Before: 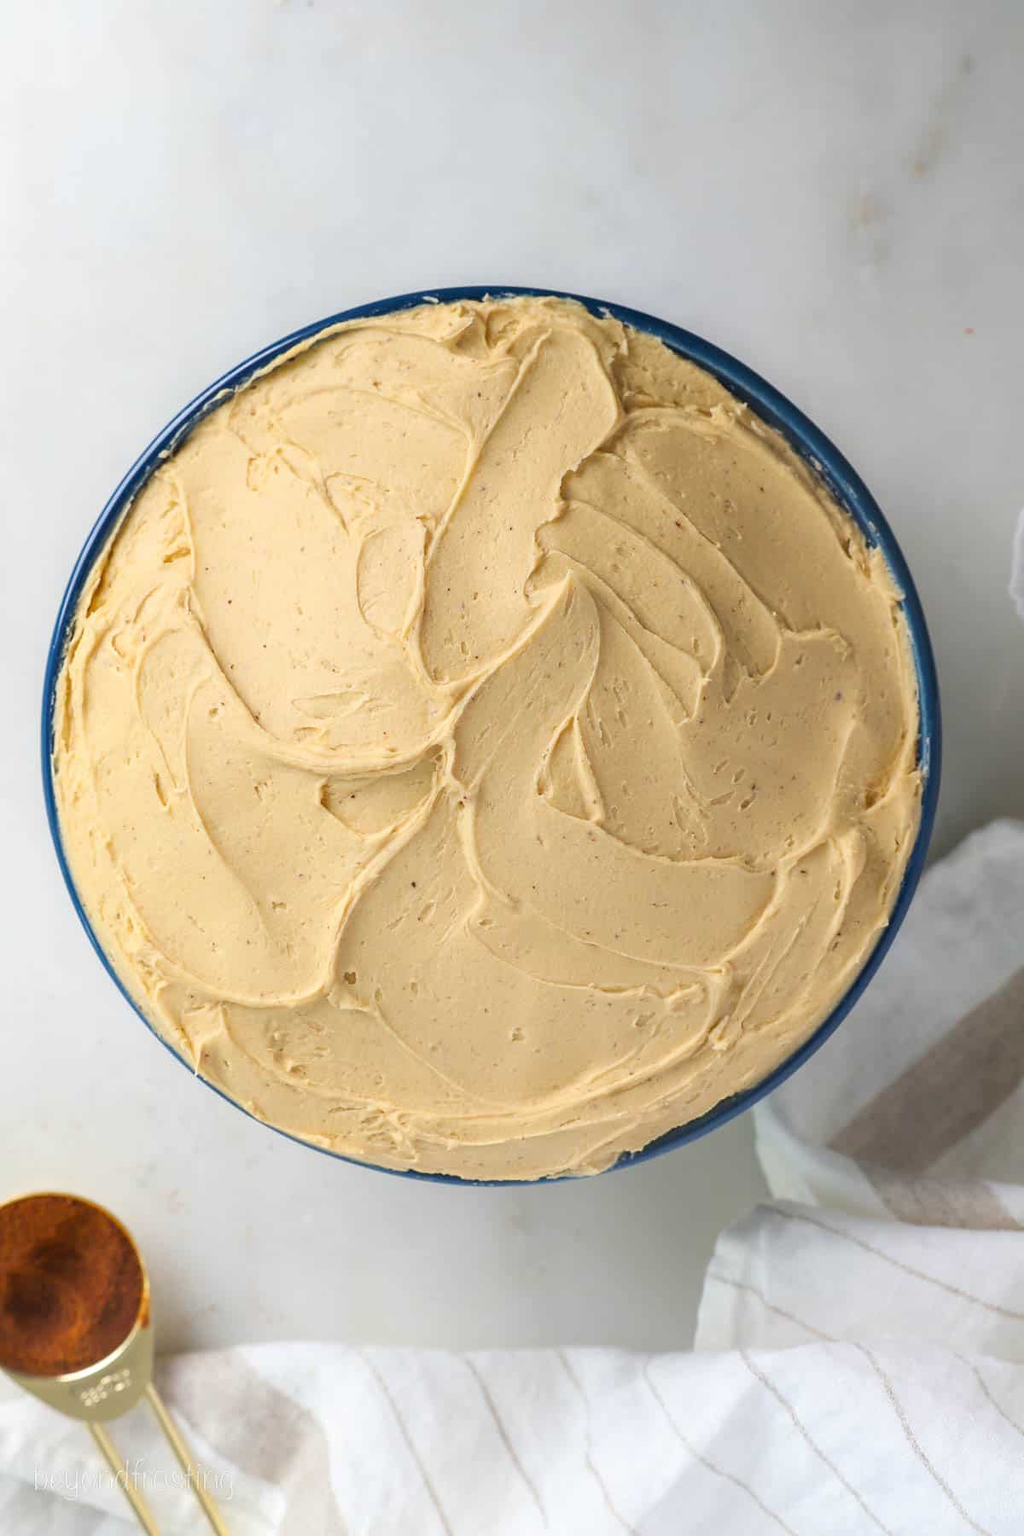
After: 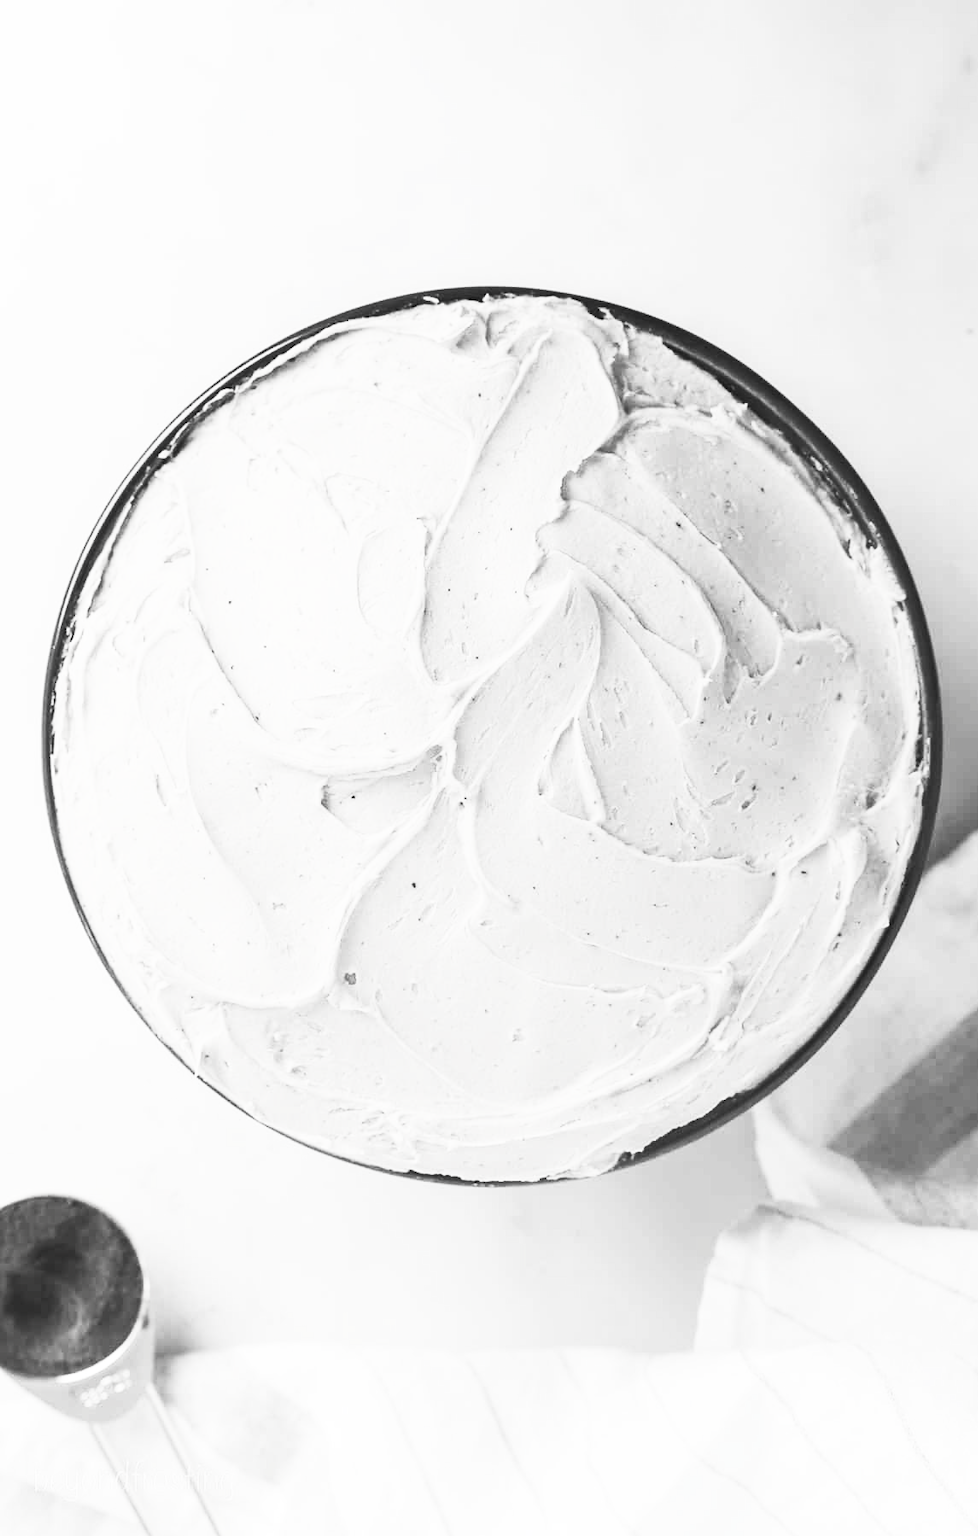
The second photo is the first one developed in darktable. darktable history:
crop: right 4.424%, bottom 0.048%
contrast brightness saturation: contrast 0.541, brightness 0.483, saturation -0.993
